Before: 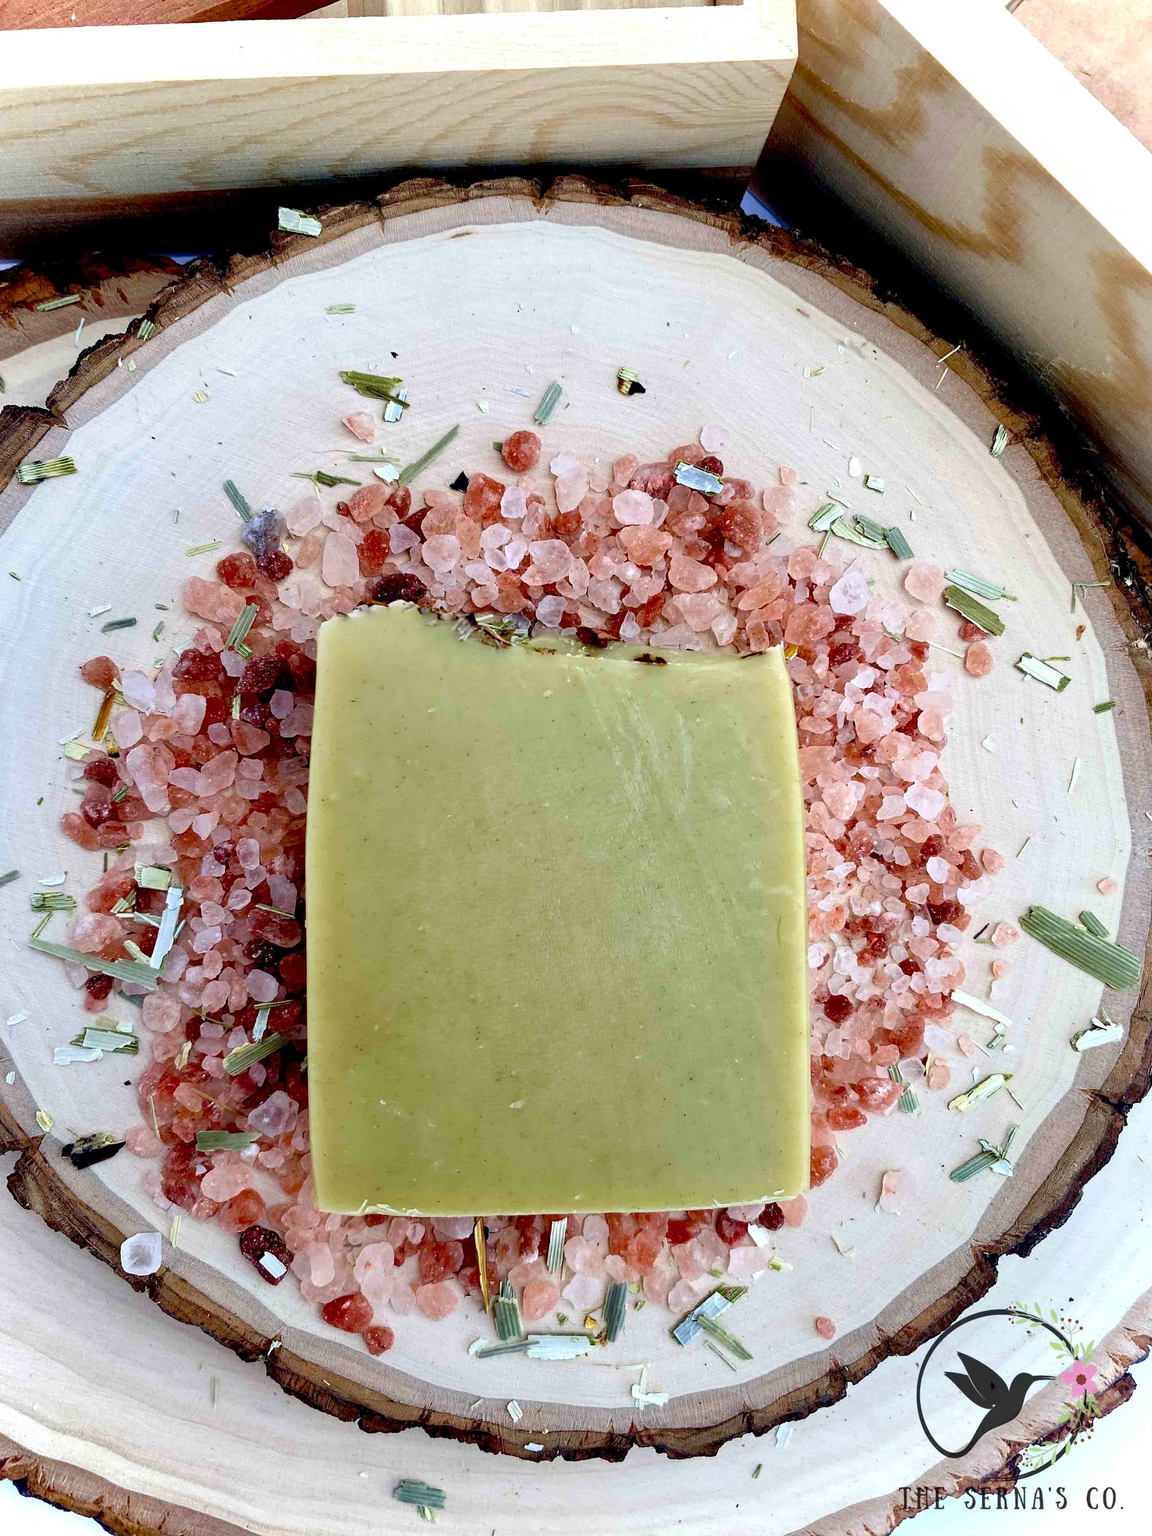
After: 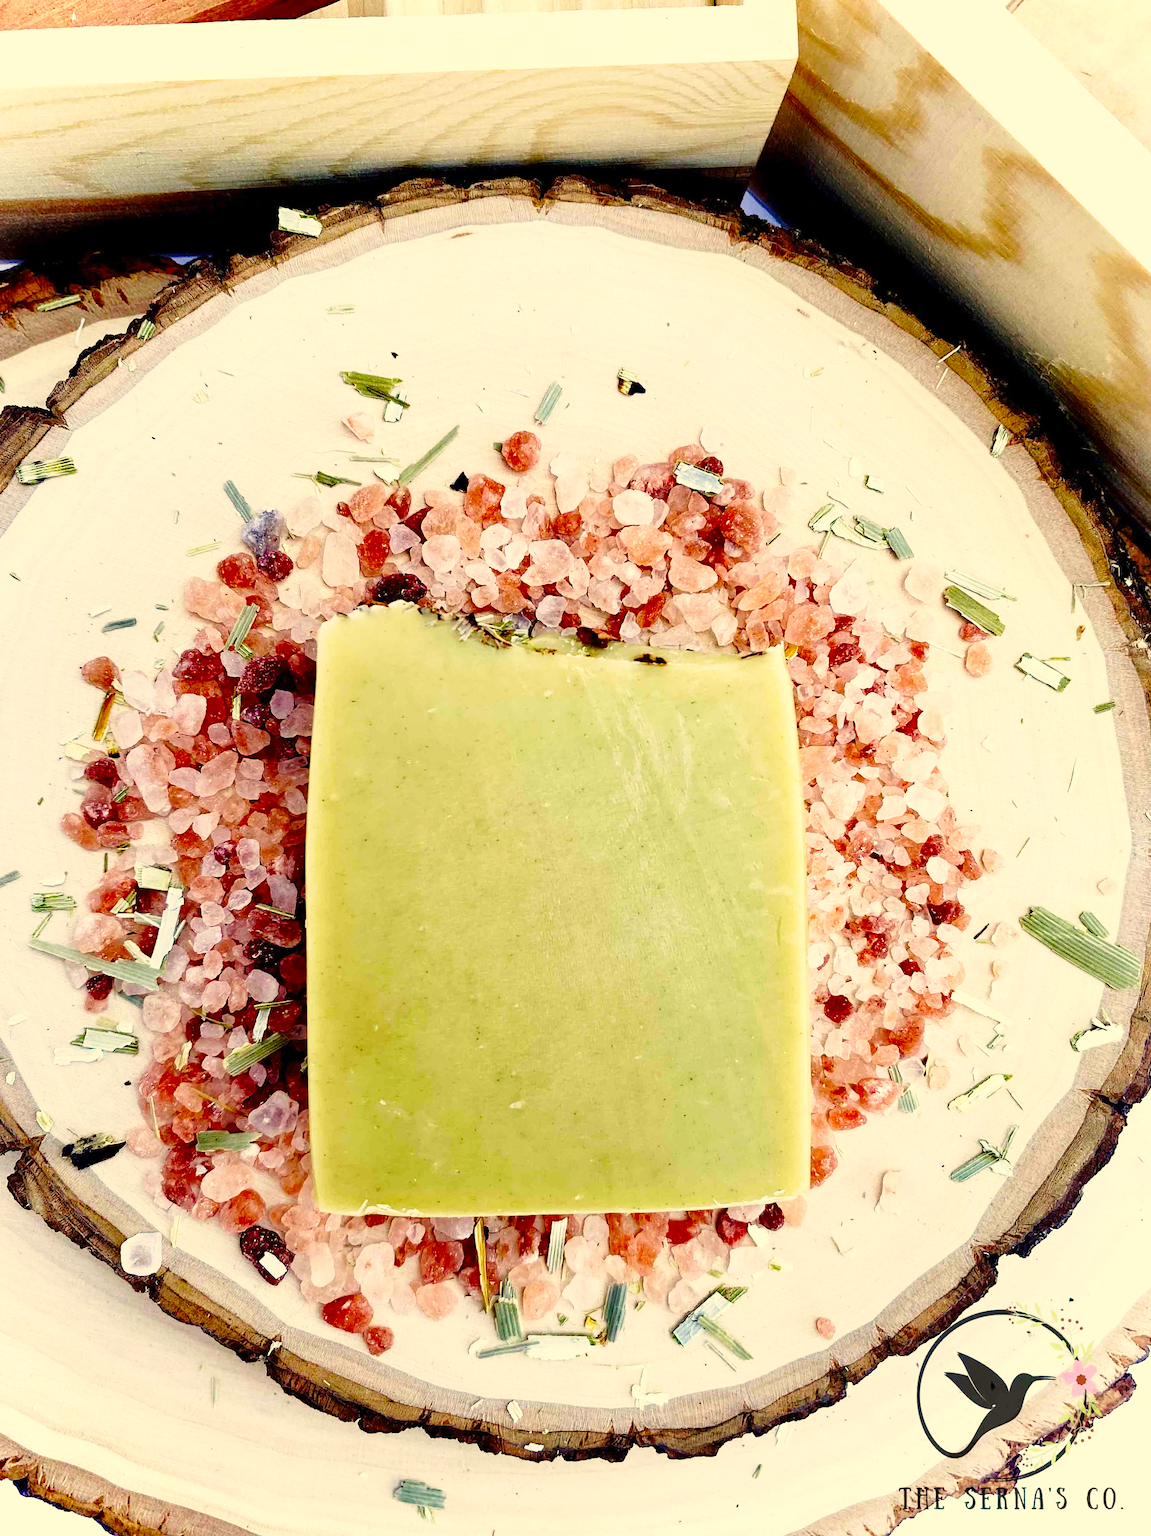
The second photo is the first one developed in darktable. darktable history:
color correction: highlights a* 2.72, highlights b* 22.8
base curve: curves: ch0 [(0, 0) (0.028, 0.03) (0.121, 0.232) (0.46, 0.748) (0.859, 0.968) (1, 1)], preserve colors none
